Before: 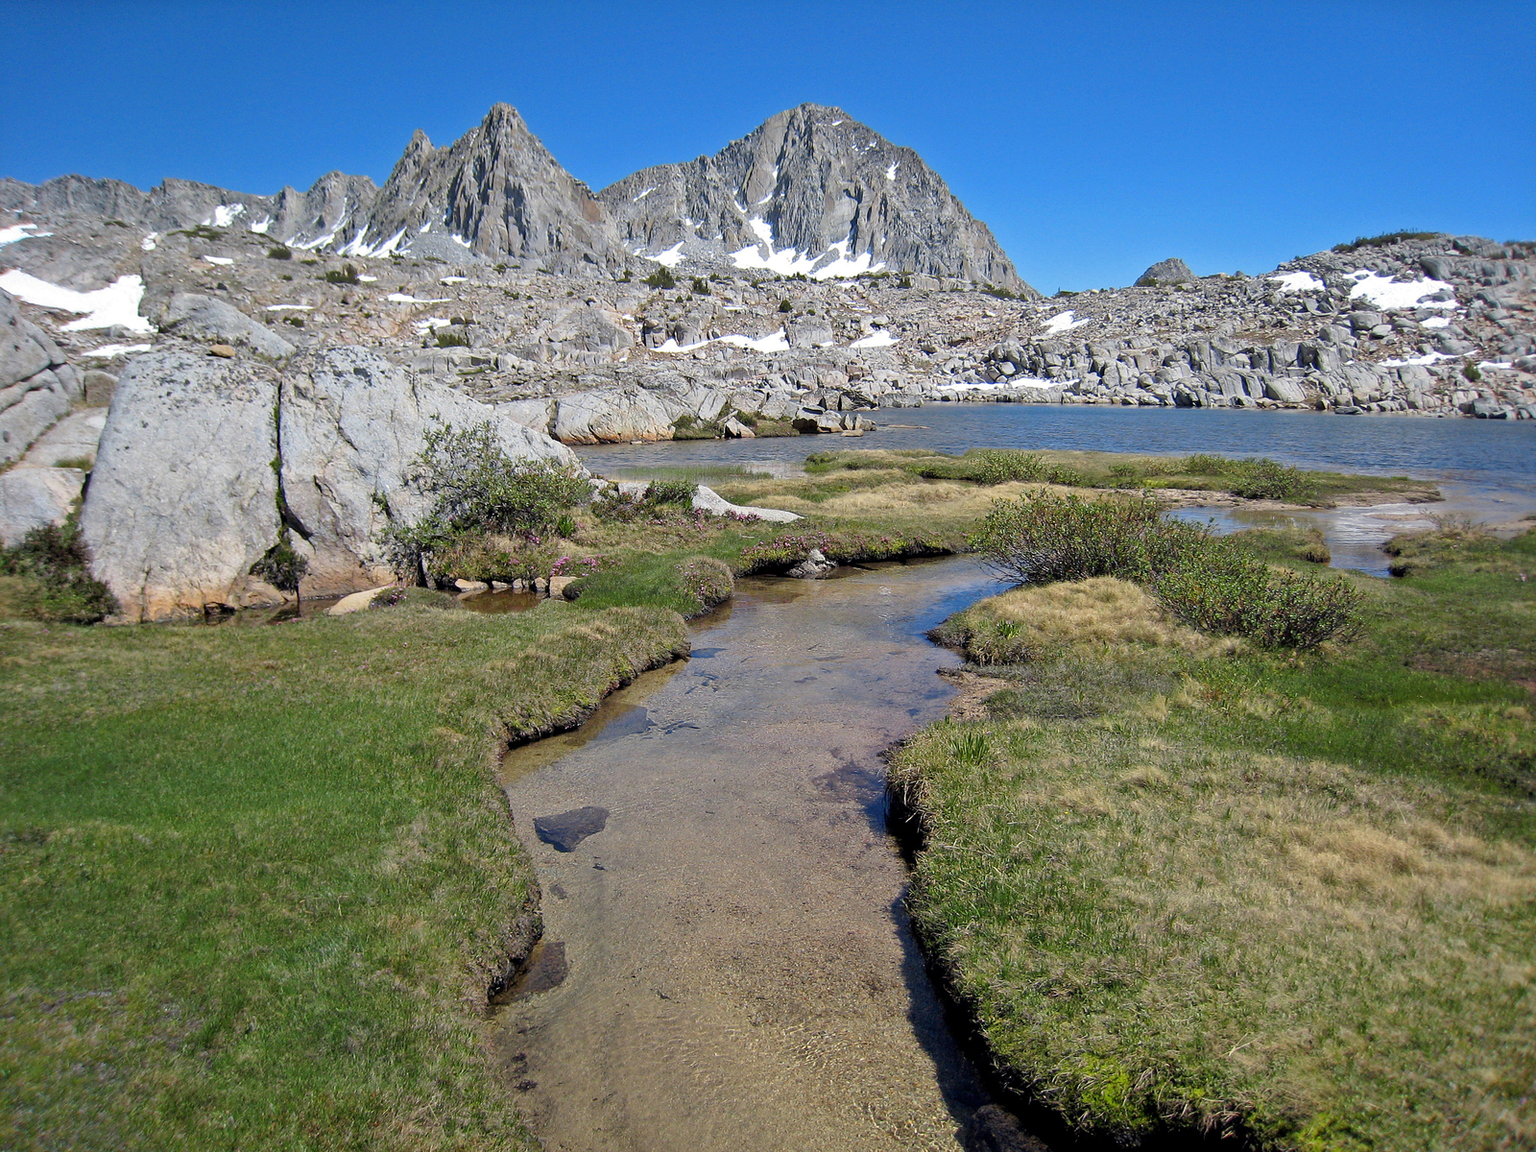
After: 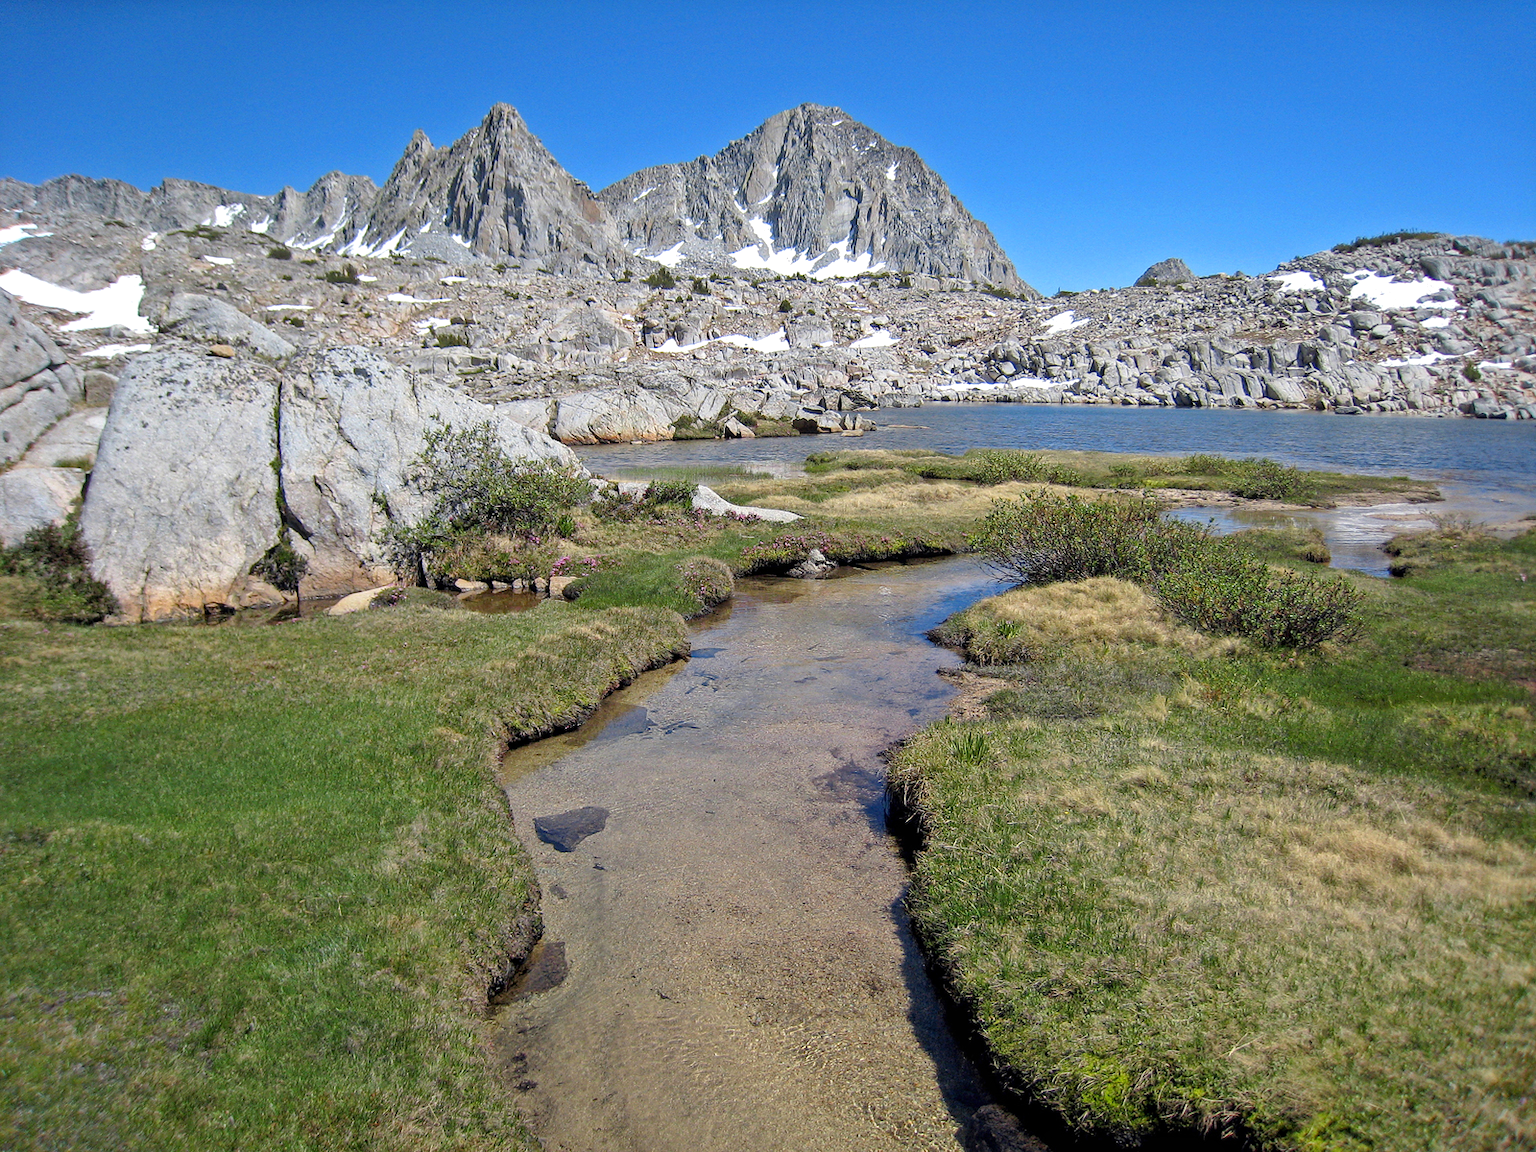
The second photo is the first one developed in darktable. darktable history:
exposure: black level correction 0.001, exposure 0.191 EV, compensate highlight preservation false
local contrast: detail 110%
